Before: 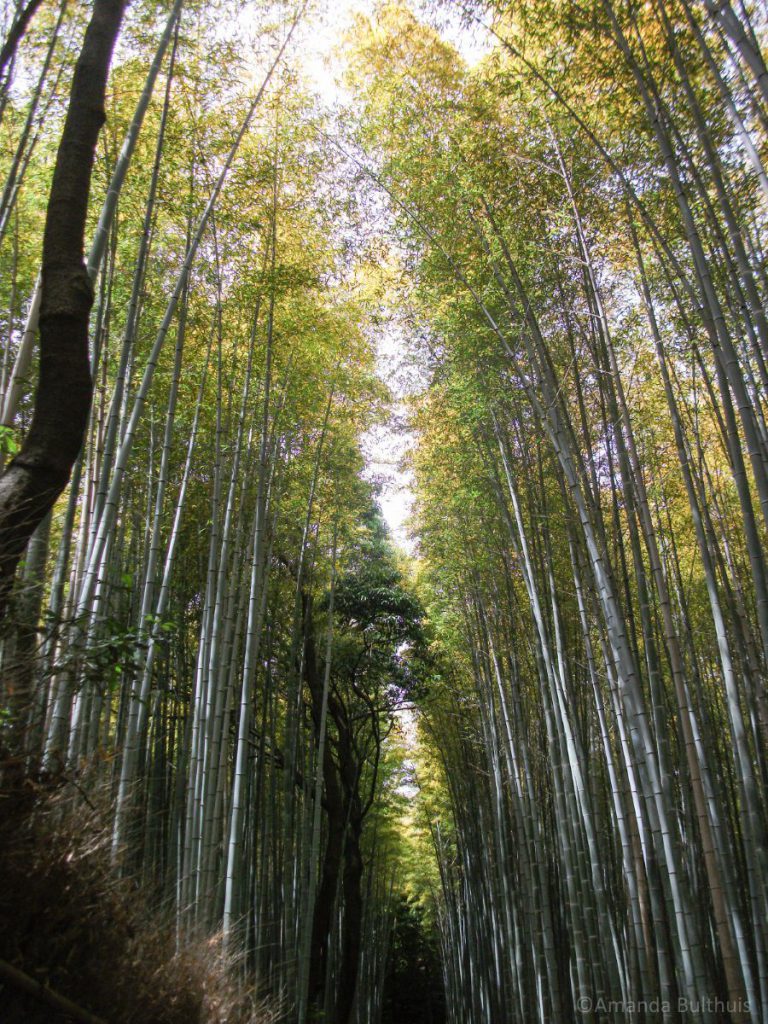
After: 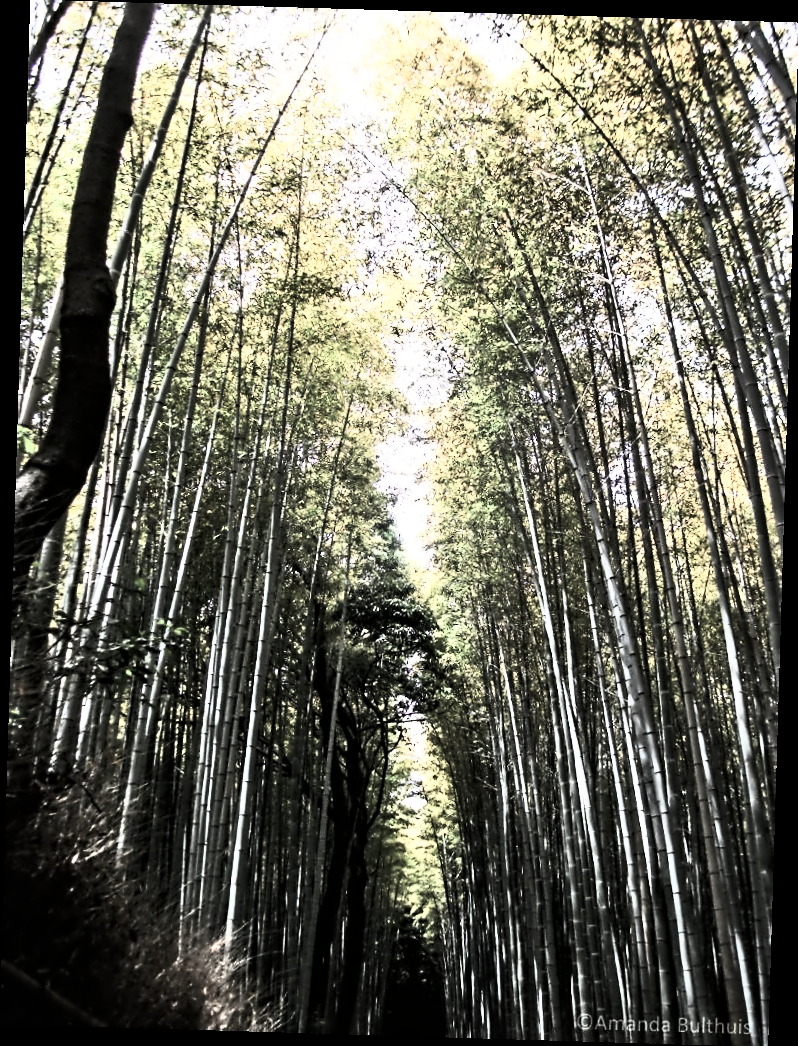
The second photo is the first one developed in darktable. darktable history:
color balance rgb: linear chroma grading › global chroma -16.06%, perceptual saturation grading › global saturation -32.85%, global vibrance -23.56%
rotate and perspective: rotation 1.72°, automatic cropping off
tone curve: curves: ch0 [(0, 0) (0.004, 0.001) (0.133, 0.078) (0.325, 0.241) (0.832, 0.917) (1, 1)], color space Lab, linked channels, preserve colors none
contrast equalizer: octaves 7, y [[0.5, 0.542, 0.583, 0.625, 0.667, 0.708], [0.5 ×6], [0.5 ×6], [0, 0.033, 0.067, 0.1, 0.133, 0.167], [0, 0.05, 0.1, 0.15, 0.2, 0.25]]
base curve: curves: ch0 [(0, 0) (0.005, 0.002) (0.193, 0.295) (0.399, 0.664) (0.75, 0.928) (1, 1)]
